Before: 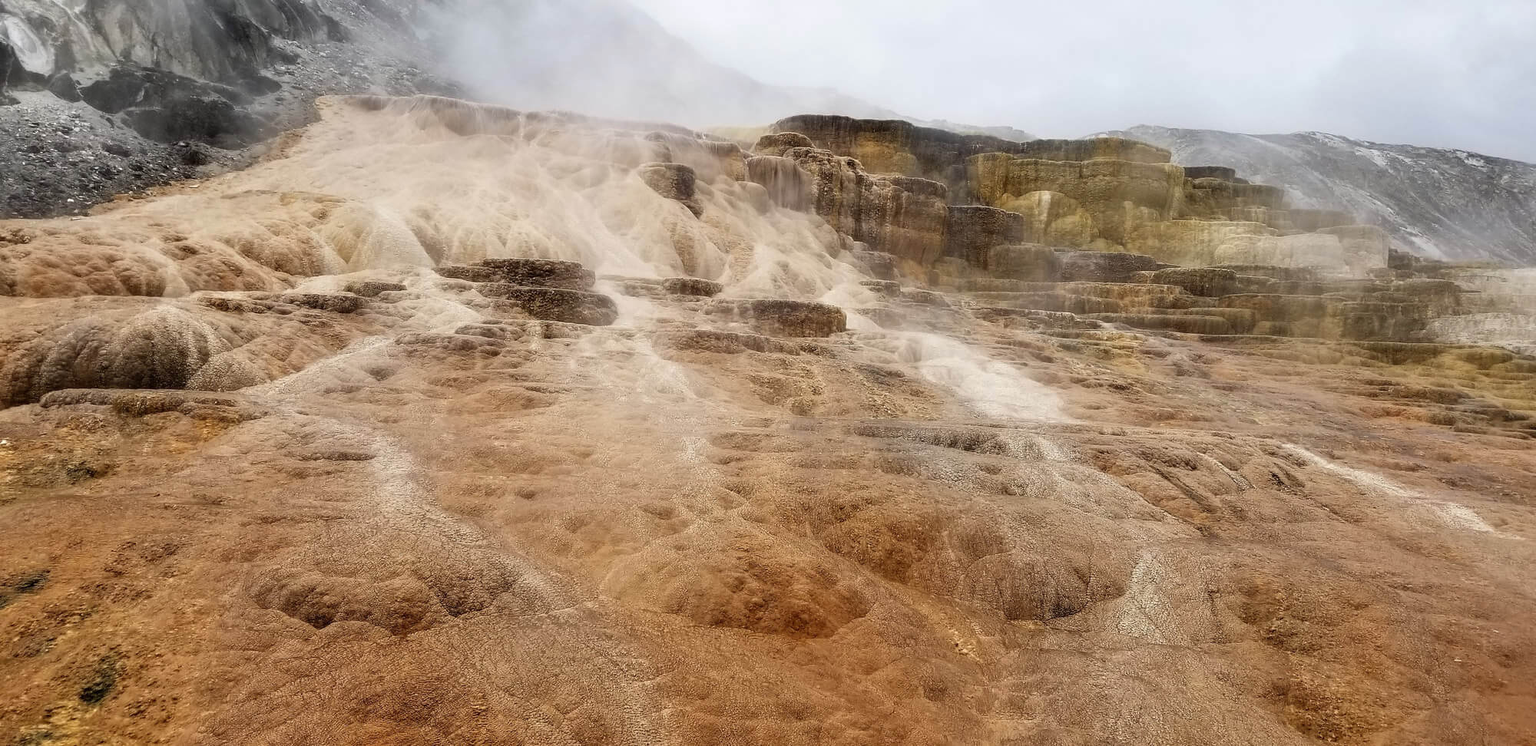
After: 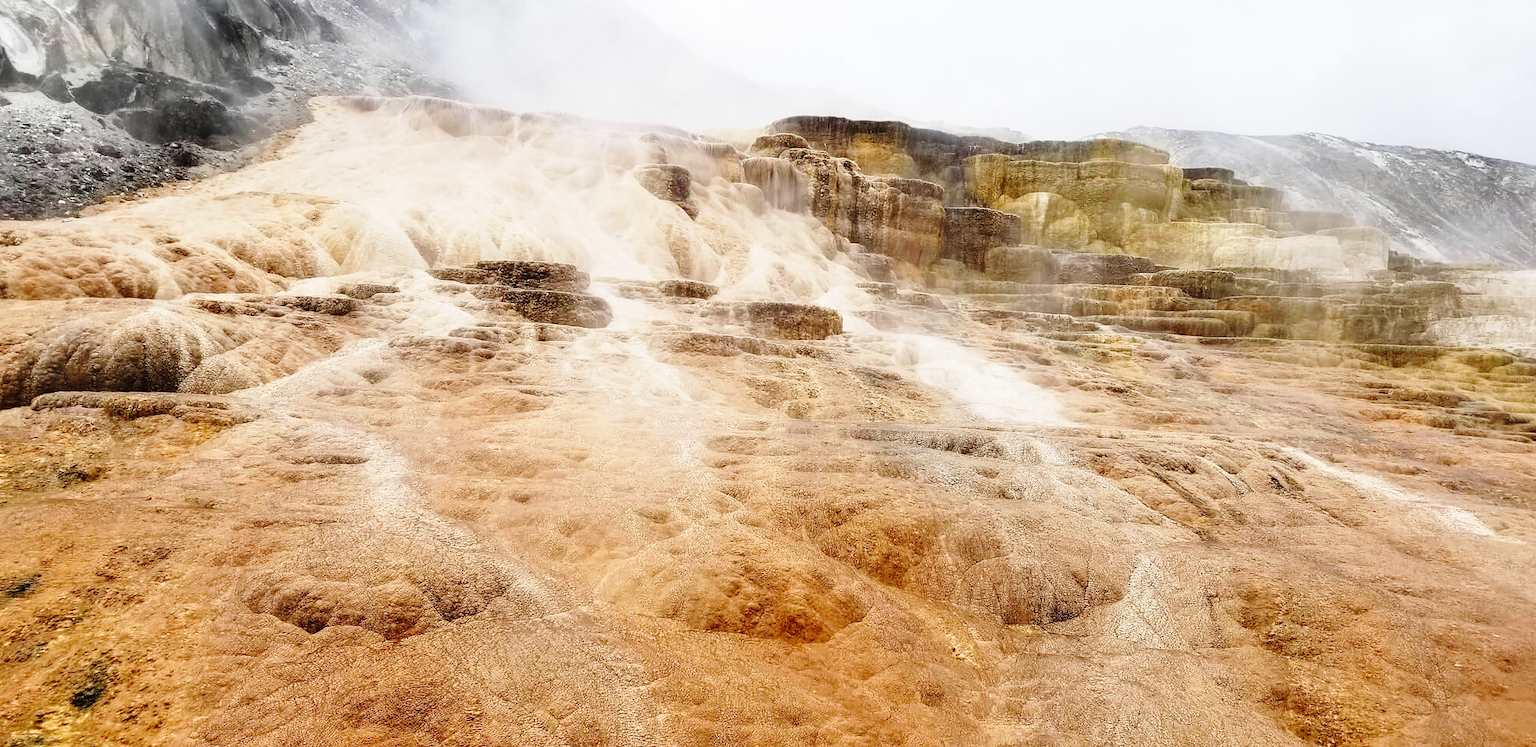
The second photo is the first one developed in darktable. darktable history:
base curve: curves: ch0 [(0, 0) (0.028, 0.03) (0.121, 0.232) (0.46, 0.748) (0.859, 0.968) (1, 1)], preserve colors none
crop and rotate: left 0.614%, top 0.179%, bottom 0.309%
